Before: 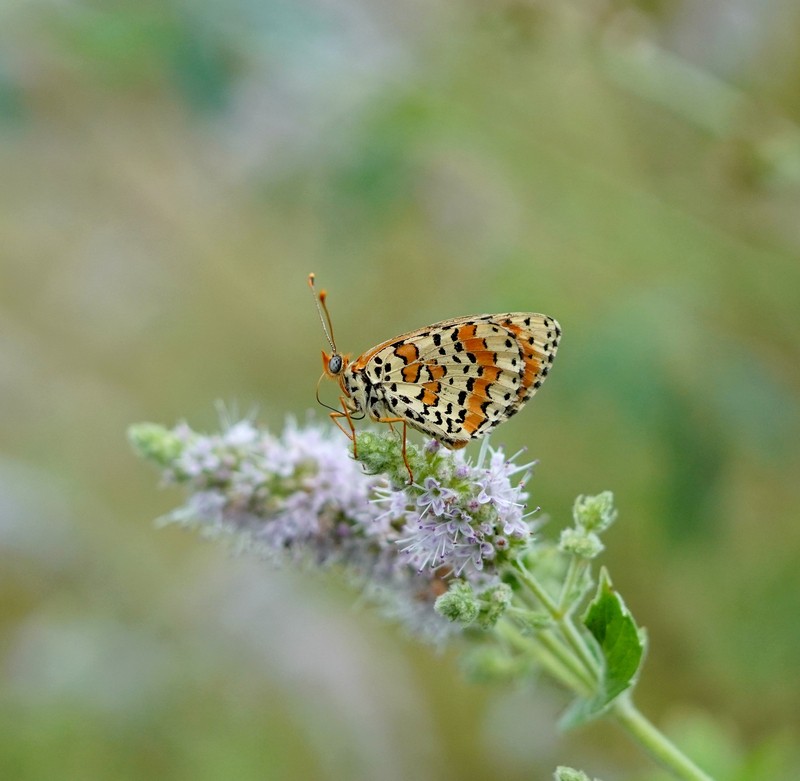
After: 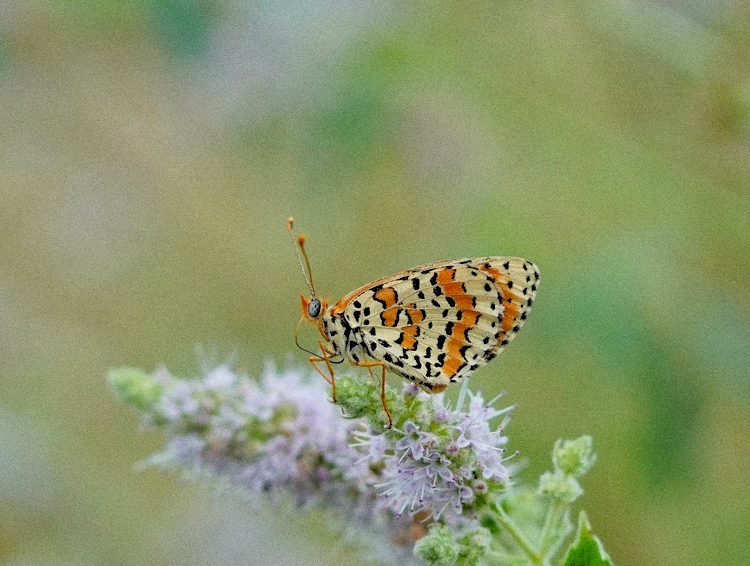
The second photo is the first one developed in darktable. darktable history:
rgb levels: preserve colors sum RGB, levels [[0.038, 0.433, 0.934], [0, 0.5, 1], [0, 0.5, 1]]
shadows and highlights: low approximation 0.01, soften with gaussian
crop: left 2.737%, top 7.287%, right 3.421%, bottom 20.179%
grain: coarseness 0.47 ISO
